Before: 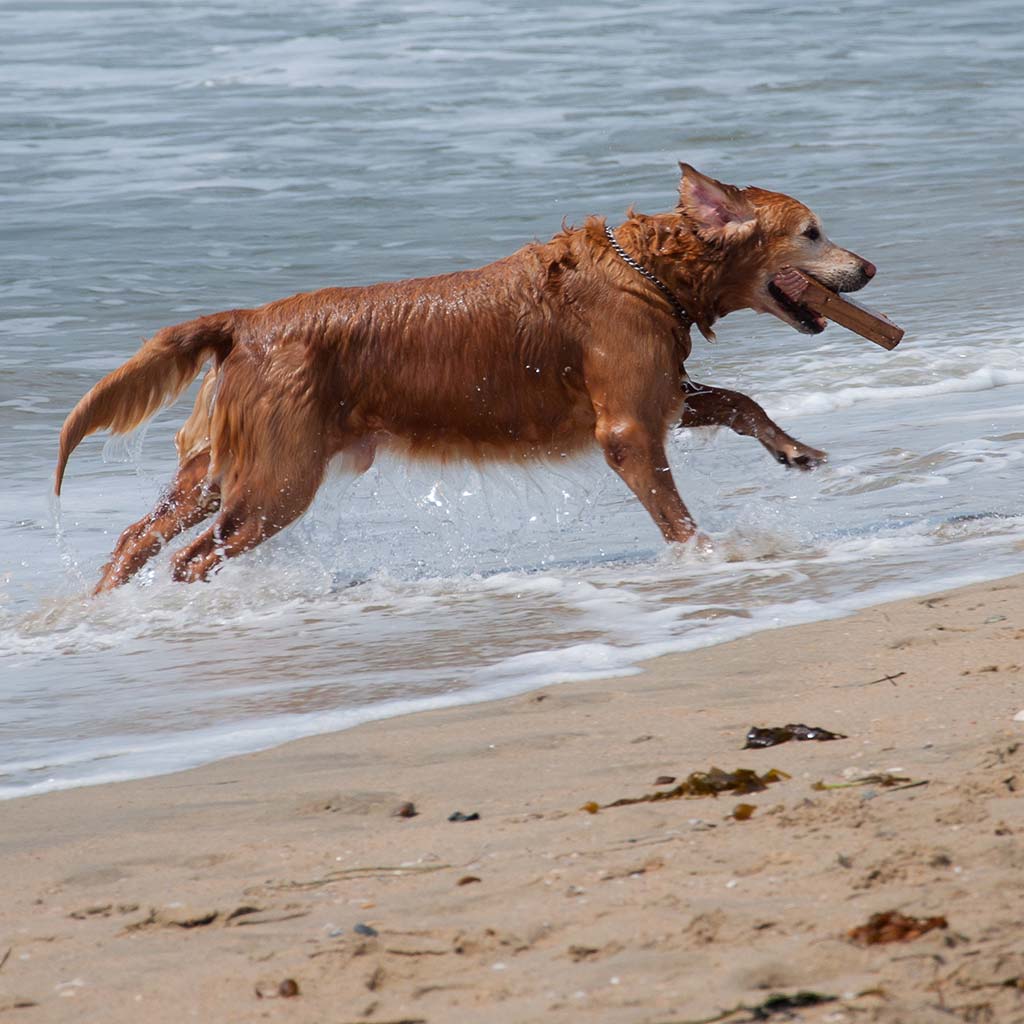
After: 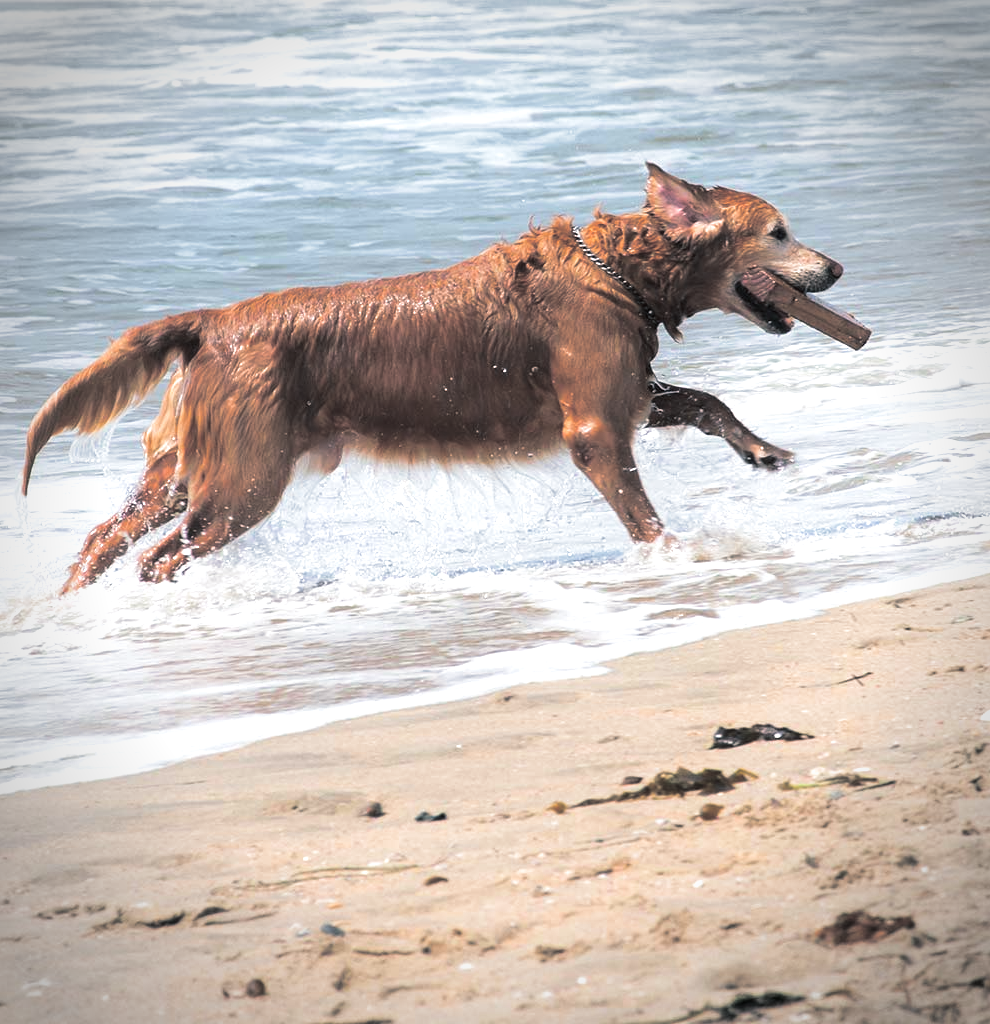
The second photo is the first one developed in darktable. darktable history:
exposure: black level correction 0, exposure 0.9 EV, compensate highlight preservation false
vignetting: automatic ratio true
split-toning: shadows › hue 201.6°, shadows › saturation 0.16, highlights › hue 50.4°, highlights › saturation 0.2, balance -49.9
crop and rotate: left 3.238%
